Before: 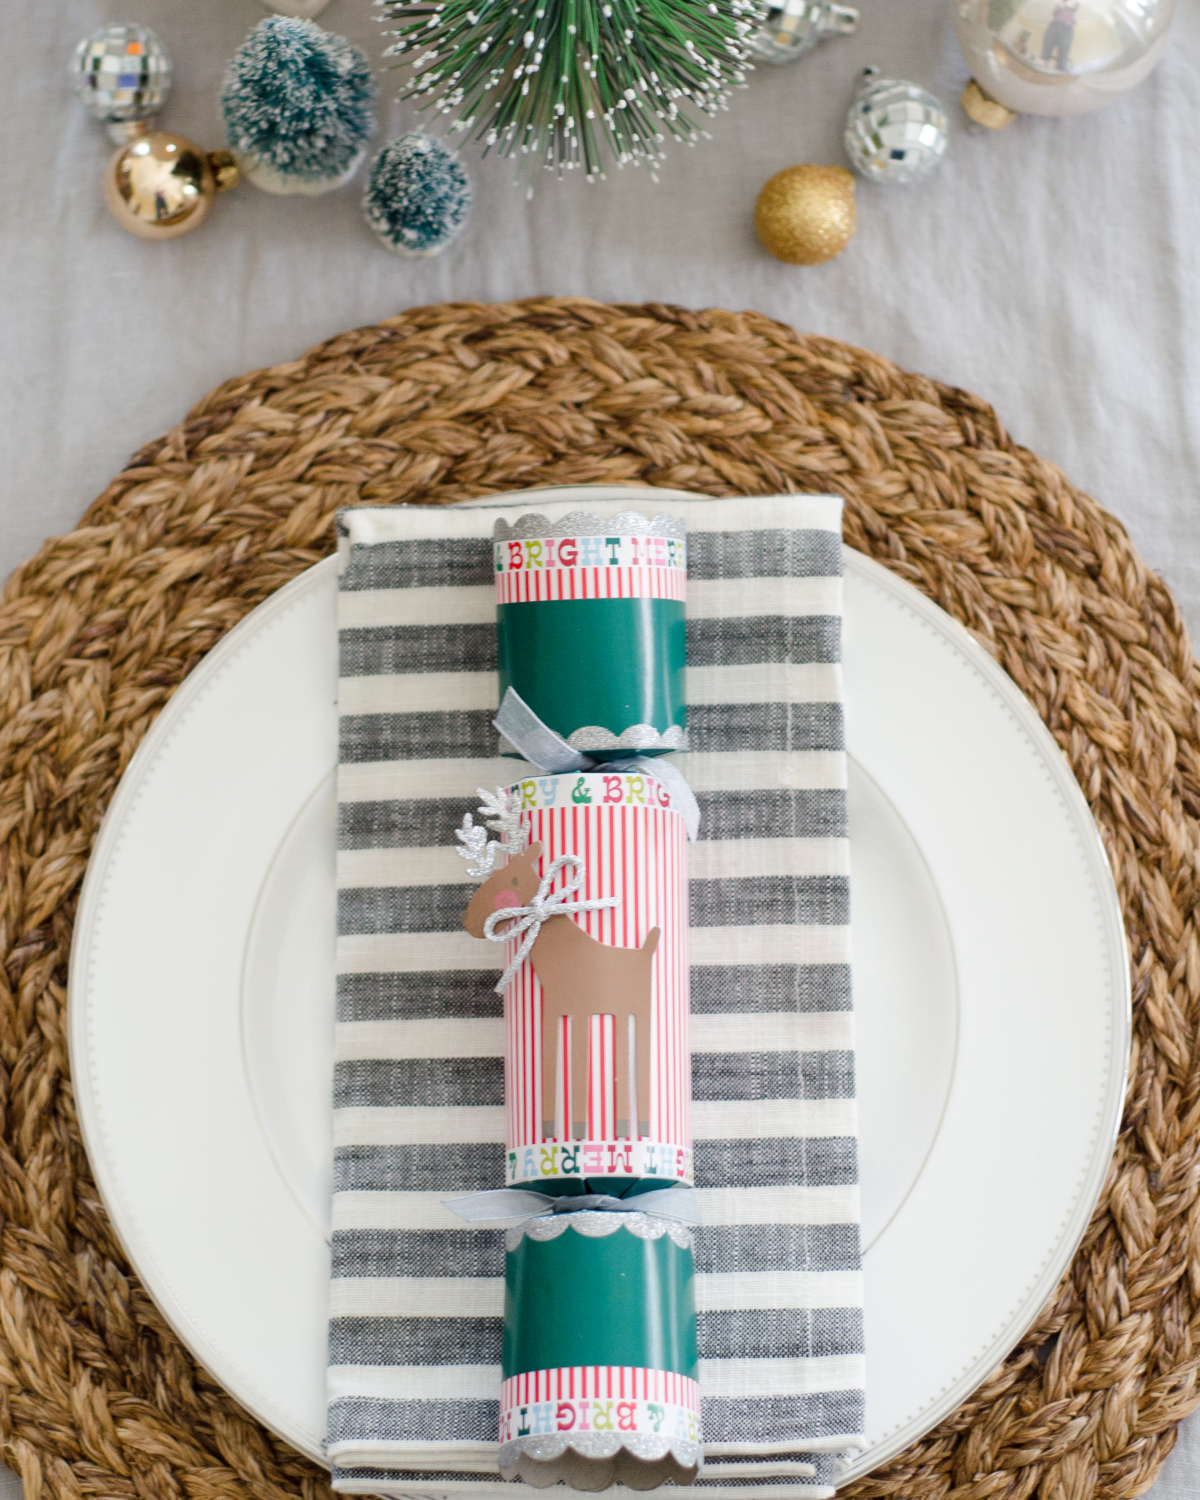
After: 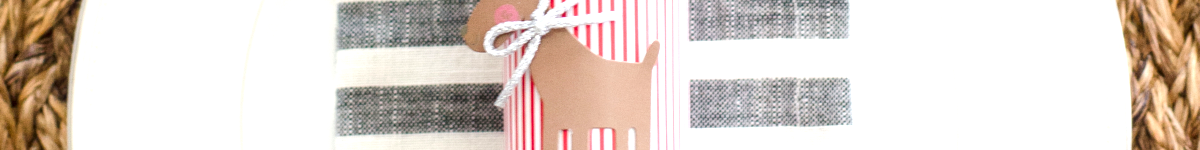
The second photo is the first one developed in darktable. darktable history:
local contrast: on, module defaults
crop and rotate: top 59.084%, bottom 30.916%
exposure: black level correction 0, exposure 0.7 EV, compensate exposure bias true, compensate highlight preservation false
